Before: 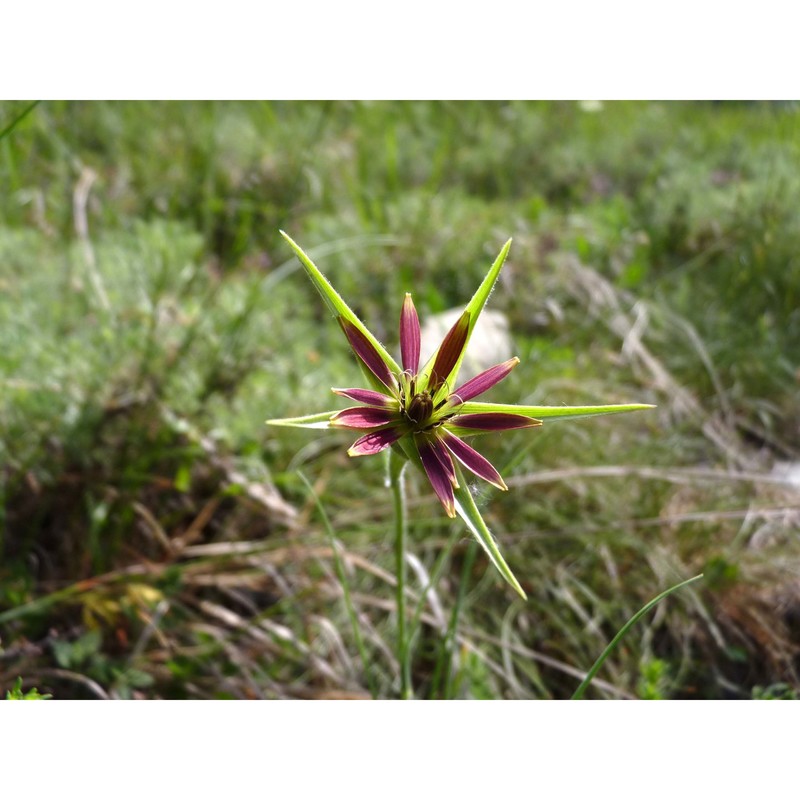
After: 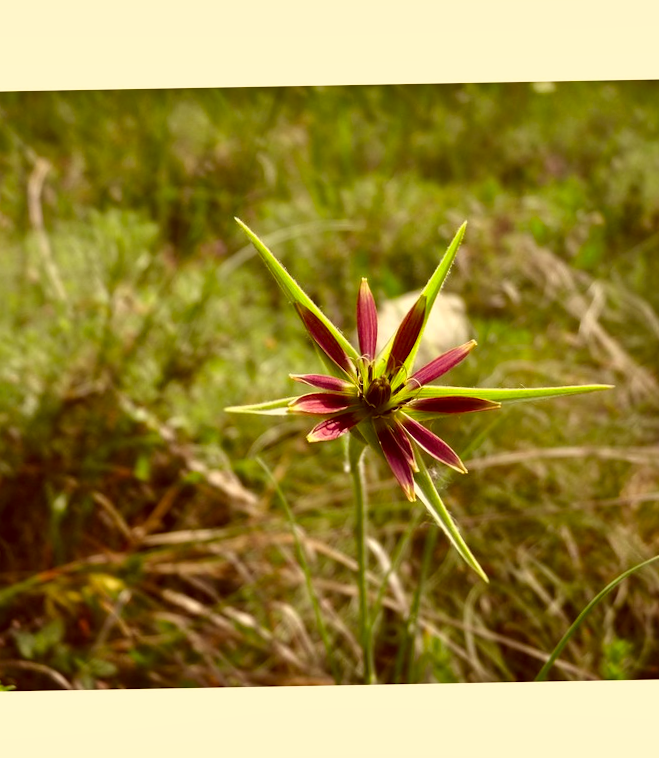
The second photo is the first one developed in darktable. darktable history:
haze removal: compatibility mode true, adaptive false
shadows and highlights: shadows 43.73, white point adjustment -1.51, soften with gaussian
crop and rotate: angle 1.05°, left 4.459%, top 1.106%, right 11.603%, bottom 2.403%
color correction: highlights a* 1.17, highlights b* 23.89, shadows a* 15.49, shadows b* 24.34
